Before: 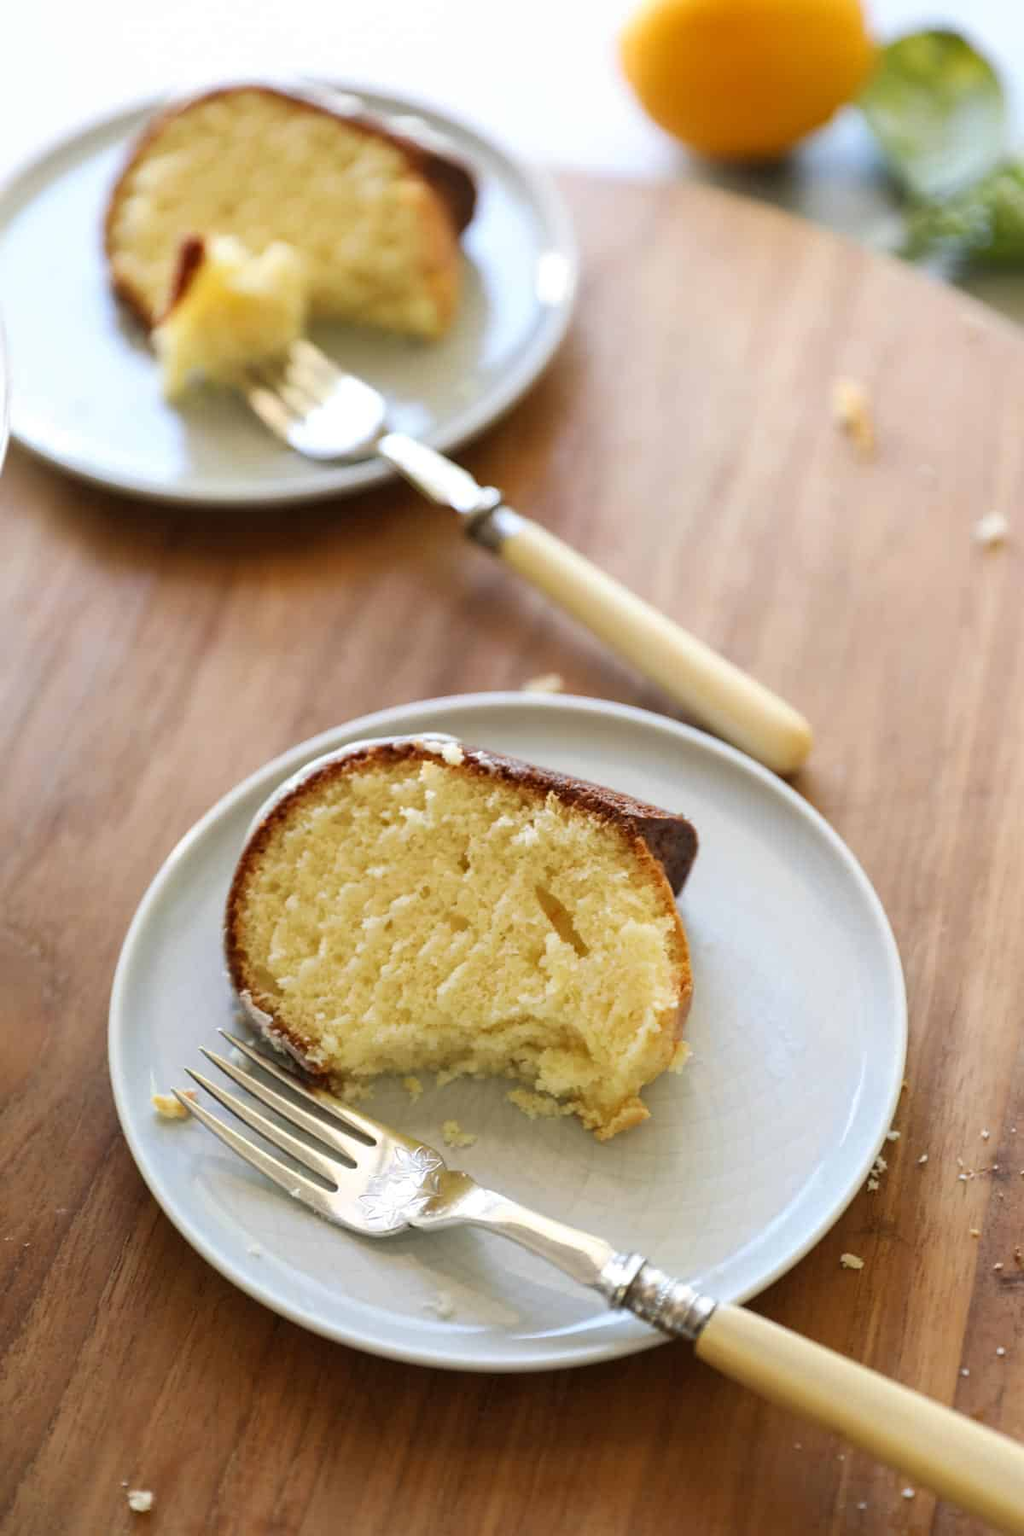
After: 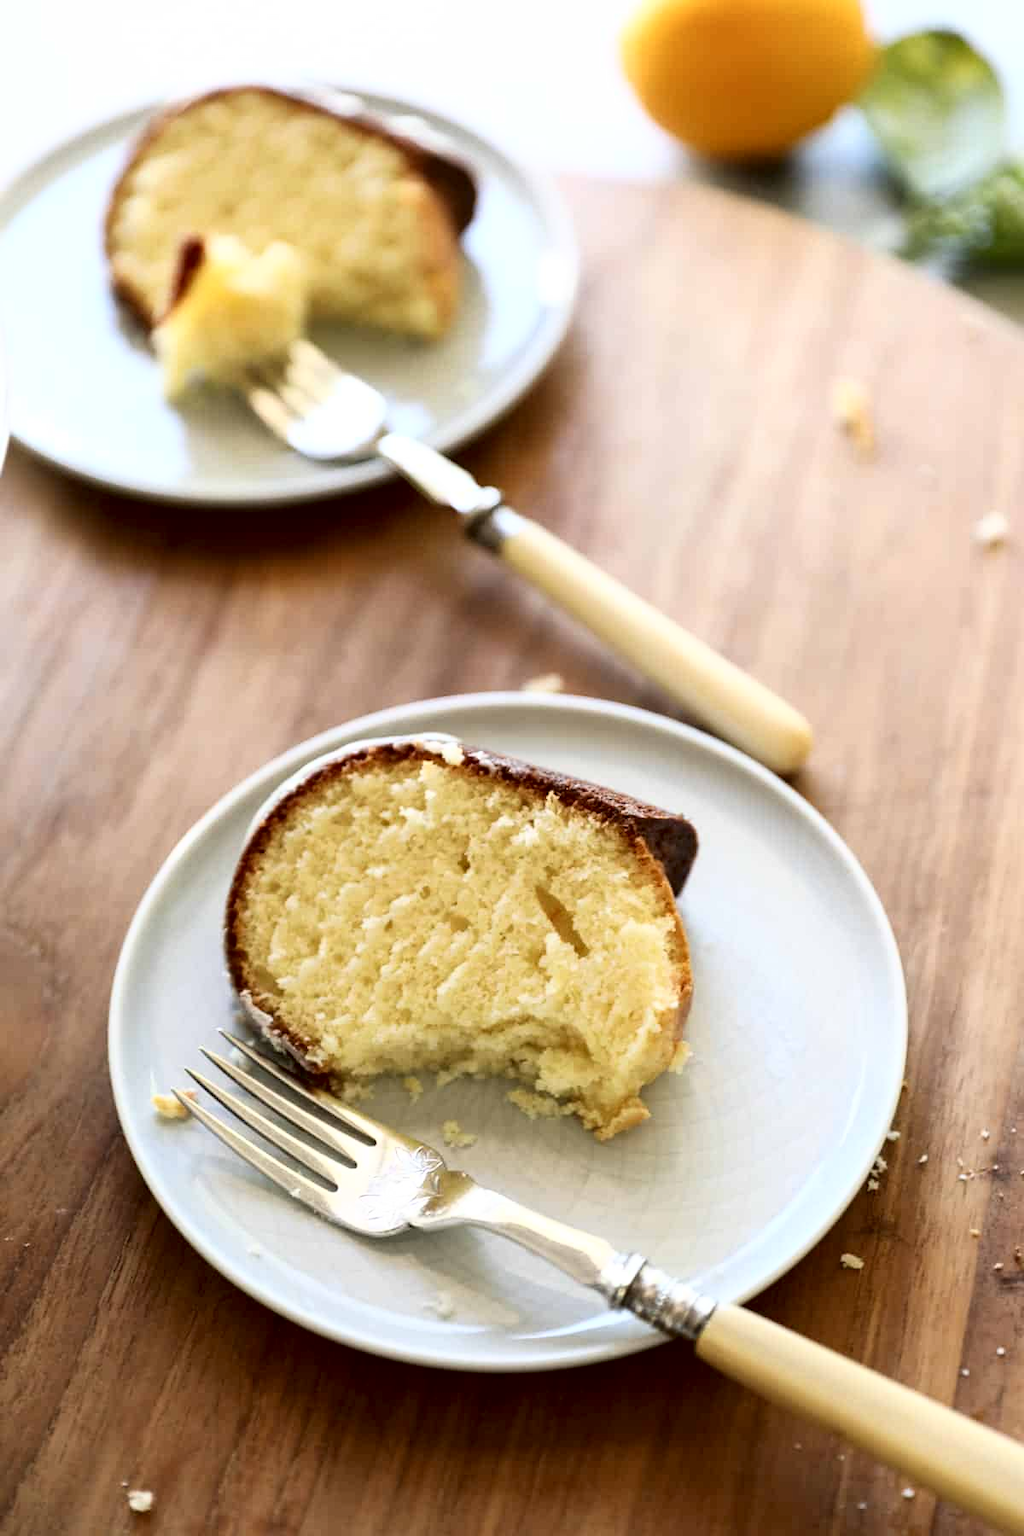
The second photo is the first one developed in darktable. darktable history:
tone curve: curves: ch0 [(0, 0) (0.003, 0) (0.011, 0.001) (0.025, 0.002) (0.044, 0.004) (0.069, 0.006) (0.1, 0.009) (0.136, 0.03) (0.177, 0.076) (0.224, 0.13) (0.277, 0.202) (0.335, 0.28) (0.399, 0.367) (0.468, 0.46) (0.543, 0.562) (0.623, 0.67) (0.709, 0.787) (0.801, 0.889) (0.898, 0.972) (1, 1)], color space Lab, independent channels, preserve colors none
